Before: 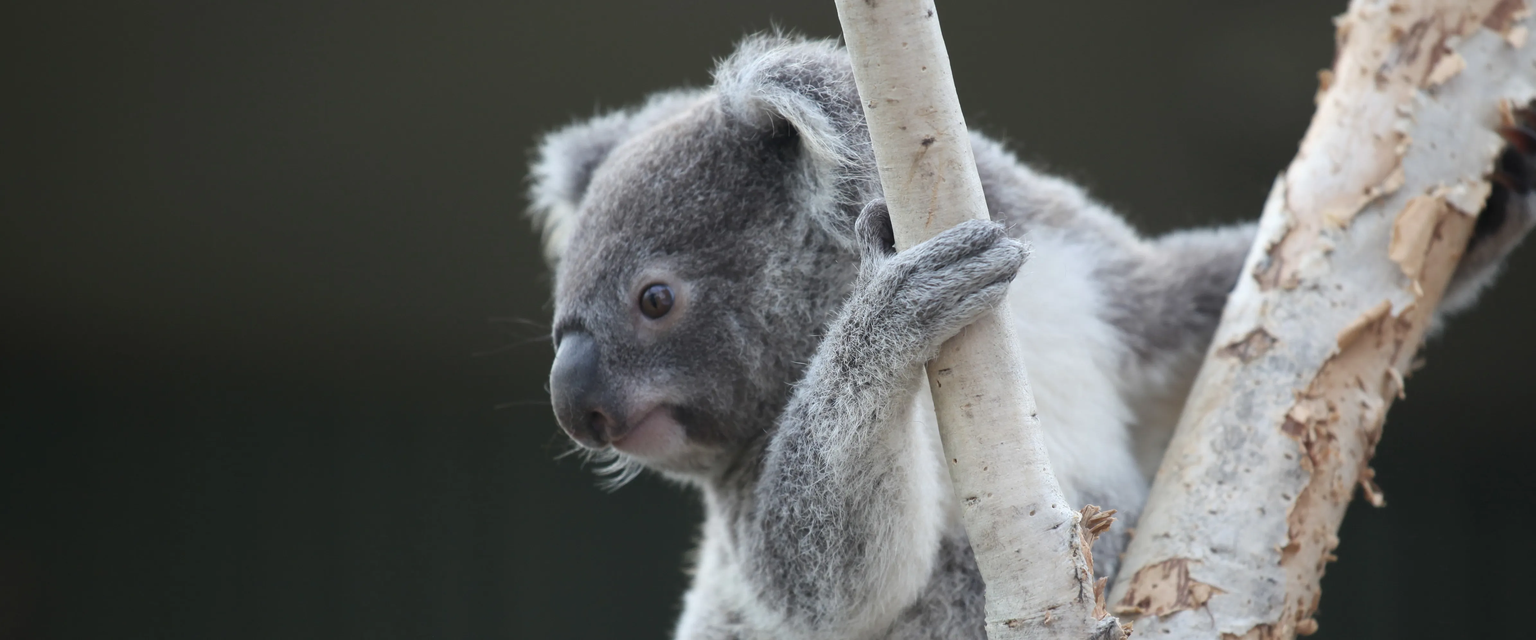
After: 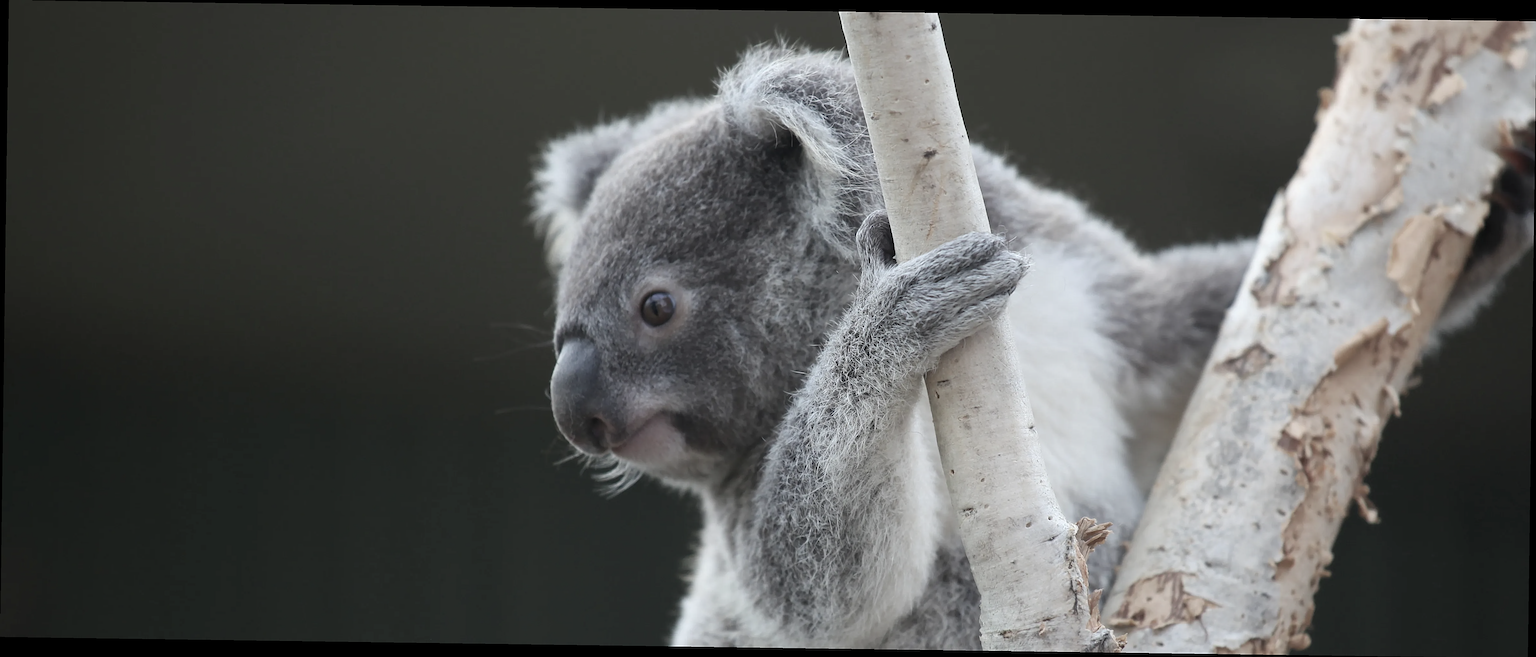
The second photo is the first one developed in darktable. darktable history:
sharpen: amount 0.55
color balance: input saturation 100.43%, contrast fulcrum 14.22%, output saturation 70.41%
rotate and perspective: rotation 0.8°, automatic cropping off
